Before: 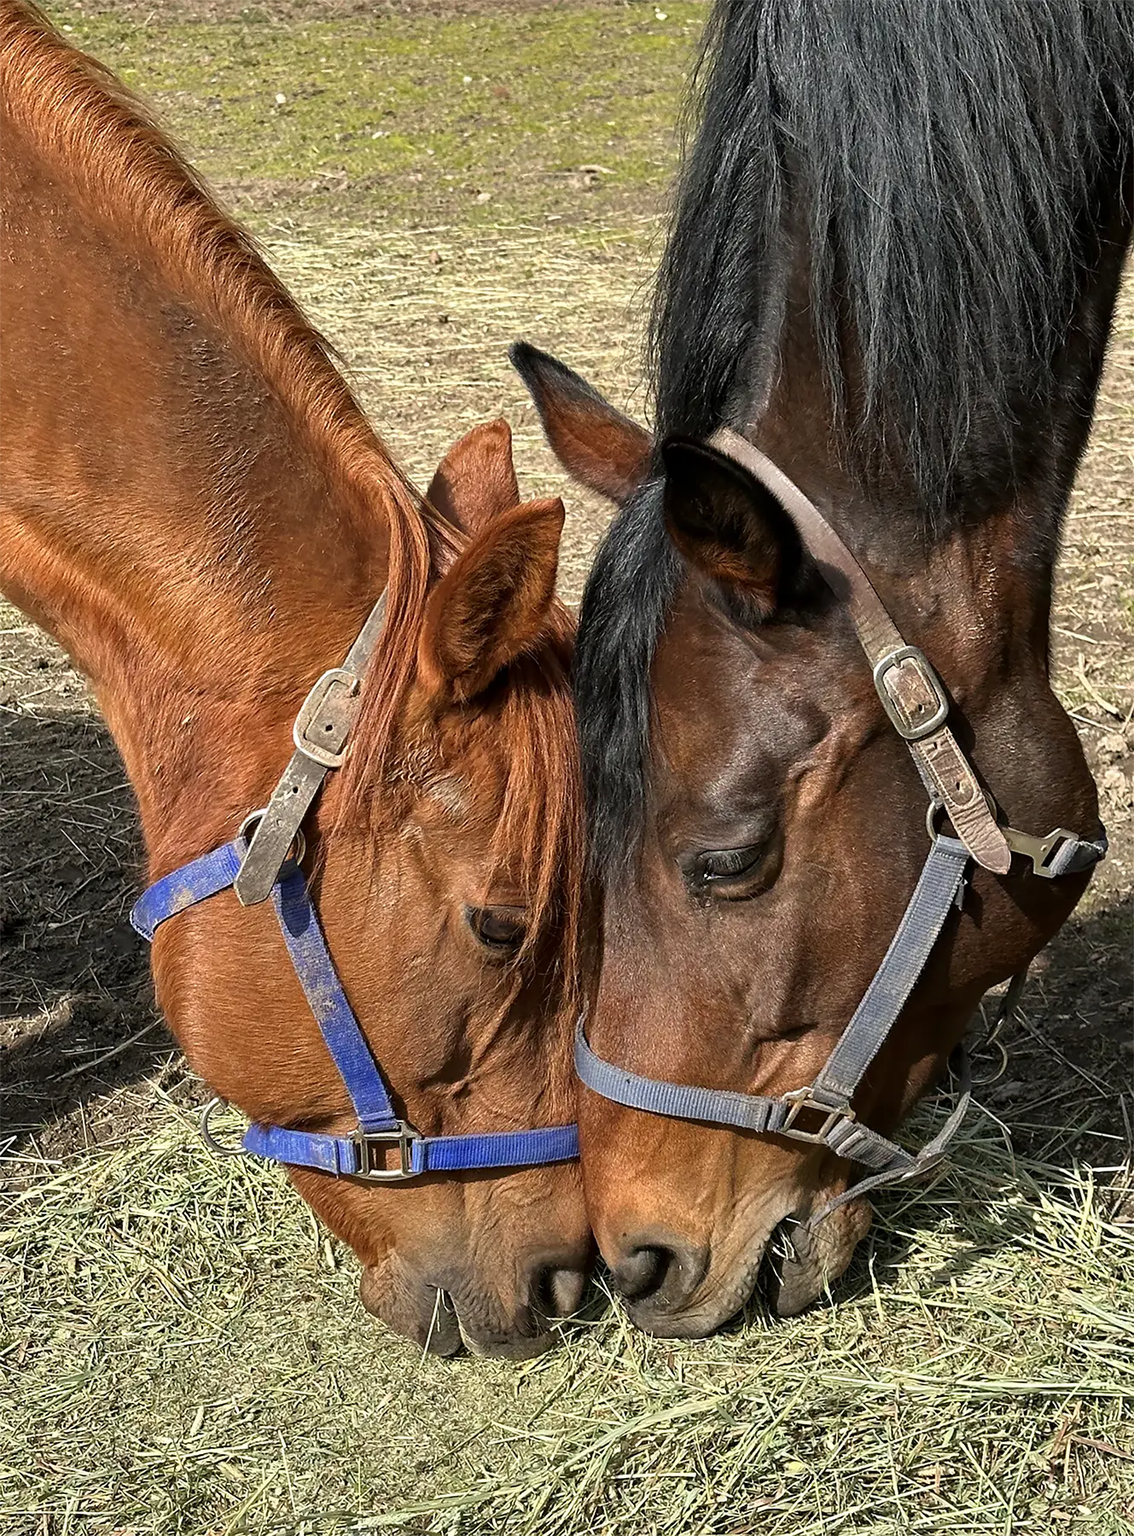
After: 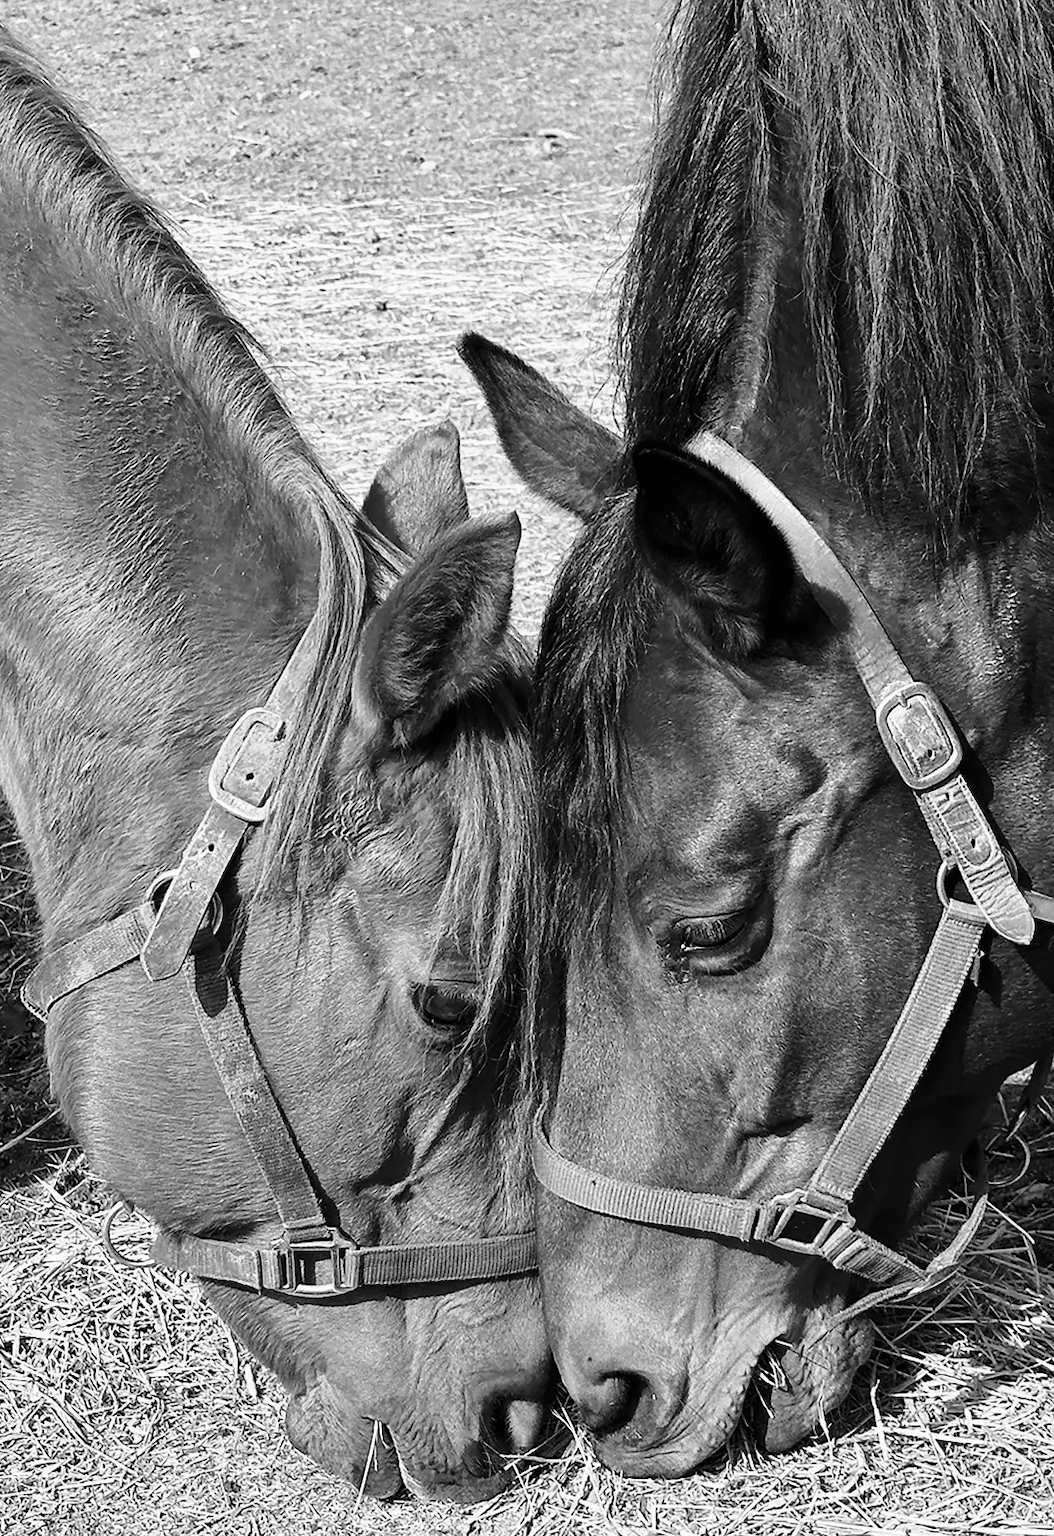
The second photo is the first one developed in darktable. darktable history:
exposure: exposure -0.177 EV, compensate highlight preservation false
base curve: curves: ch0 [(0, 0) (0.028, 0.03) (0.121, 0.232) (0.46, 0.748) (0.859, 0.968) (1, 1)], preserve colors none
crop: left 9.929%, top 3.475%, right 9.188%, bottom 9.529%
monochrome: on, module defaults
